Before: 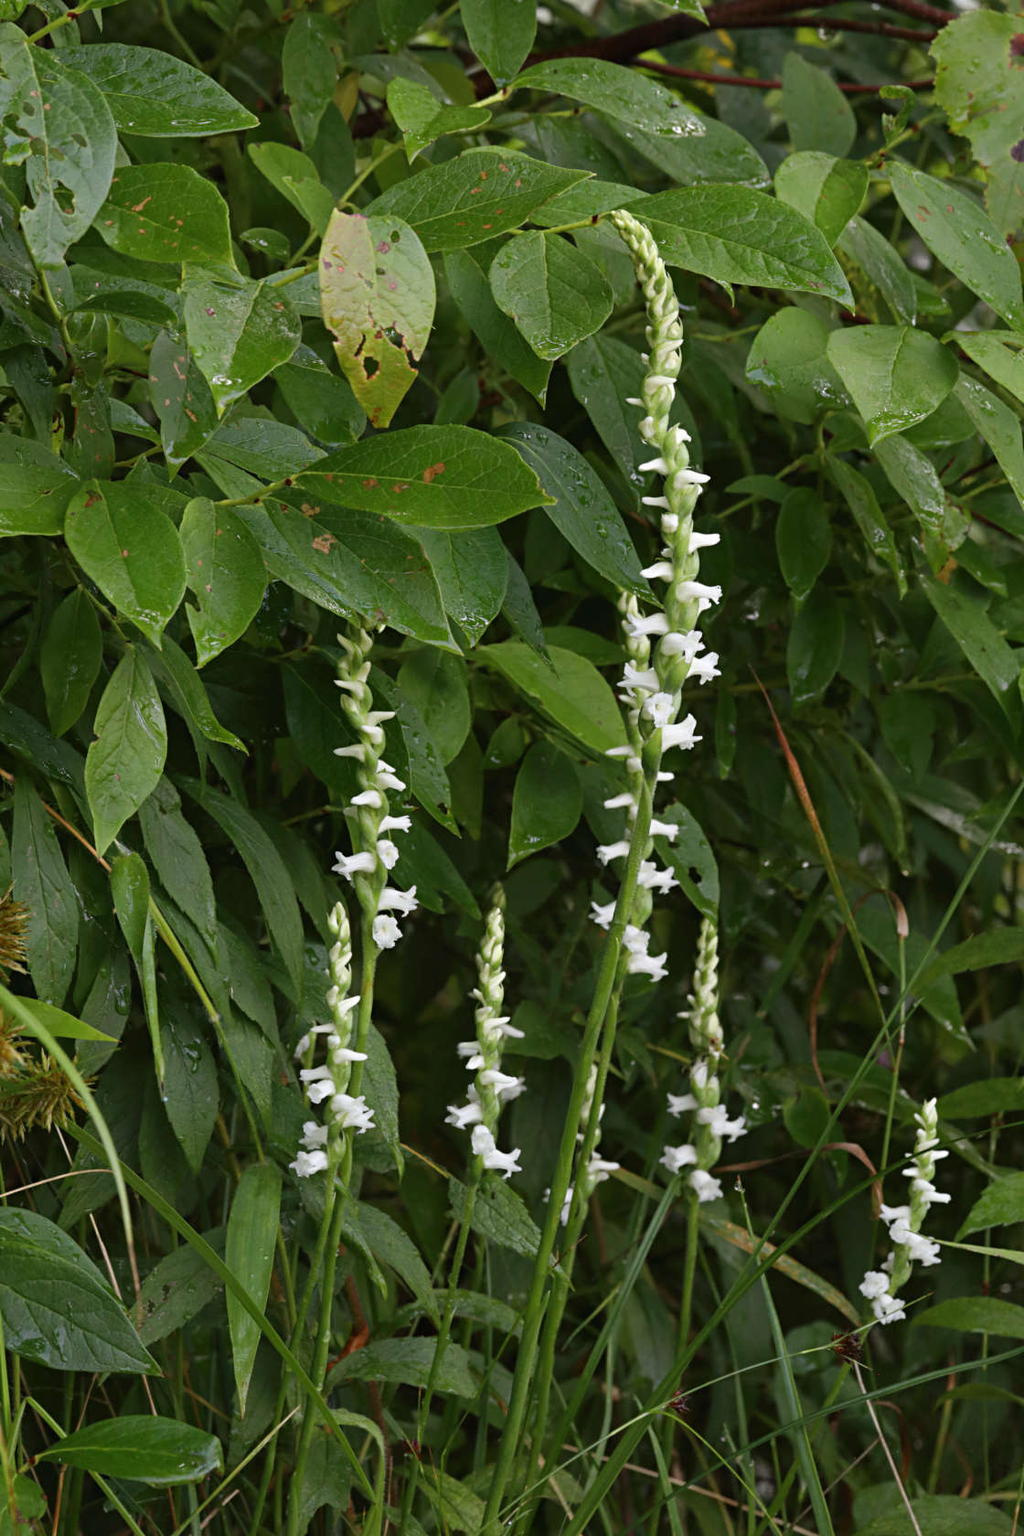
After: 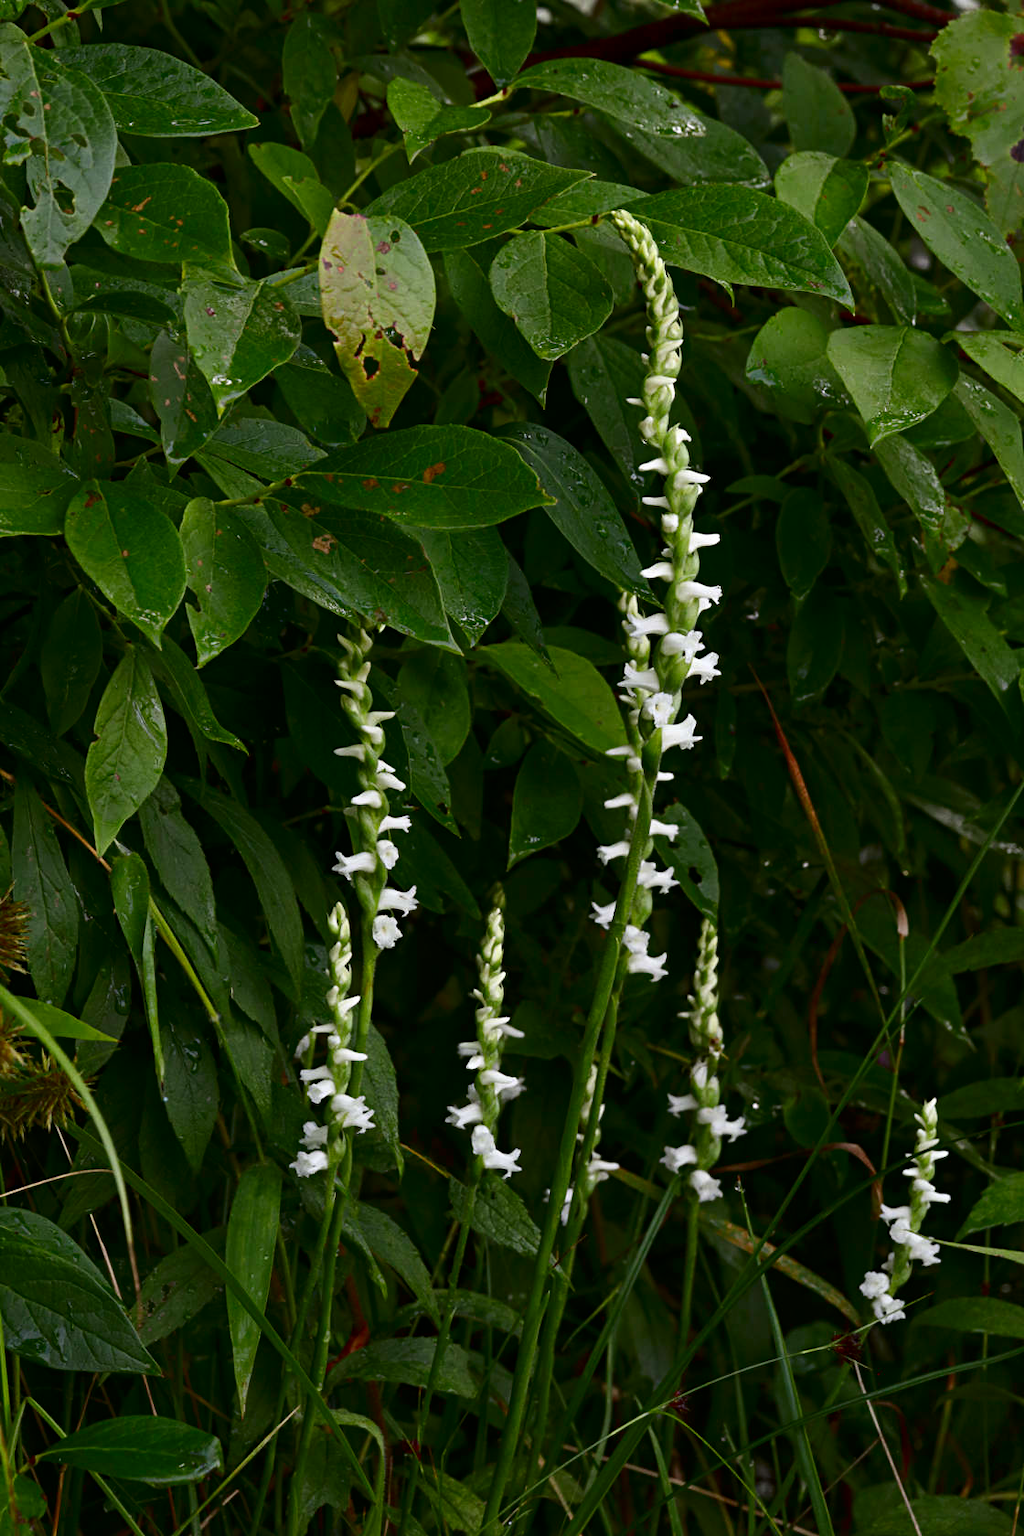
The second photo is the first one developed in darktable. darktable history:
contrast brightness saturation: contrast 0.13, brightness -0.24, saturation 0.14
